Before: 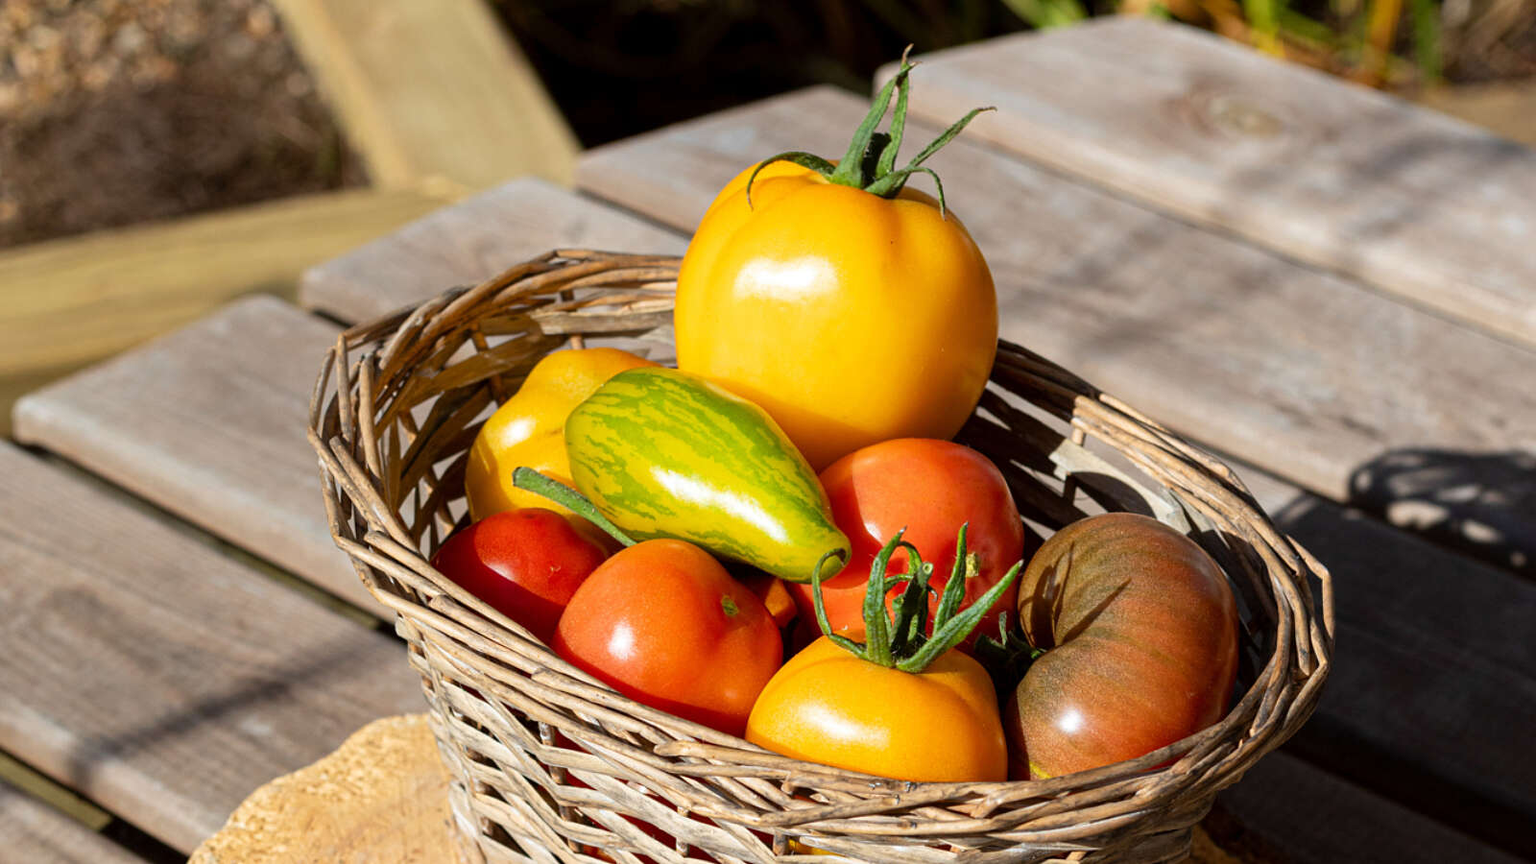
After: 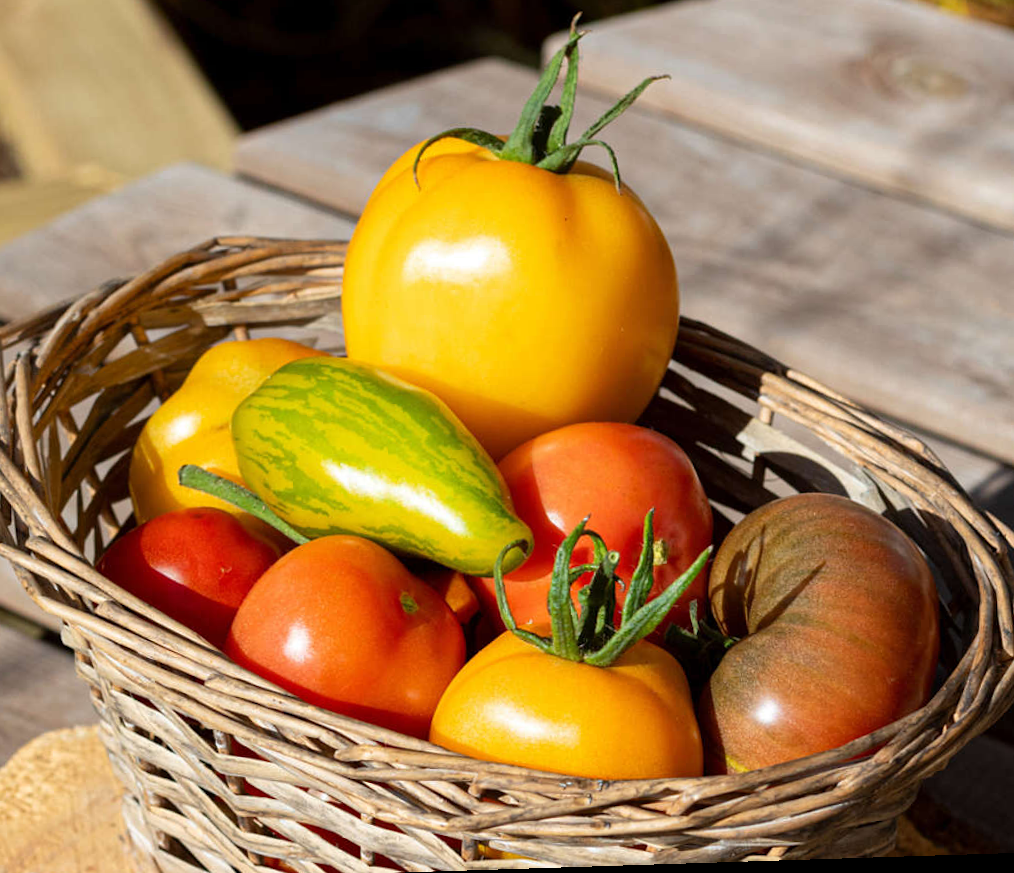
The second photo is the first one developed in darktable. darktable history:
crop and rotate: left 22.918%, top 5.629%, right 14.711%, bottom 2.247%
rotate and perspective: rotation -1.77°, lens shift (horizontal) 0.004, automatic cropping off
